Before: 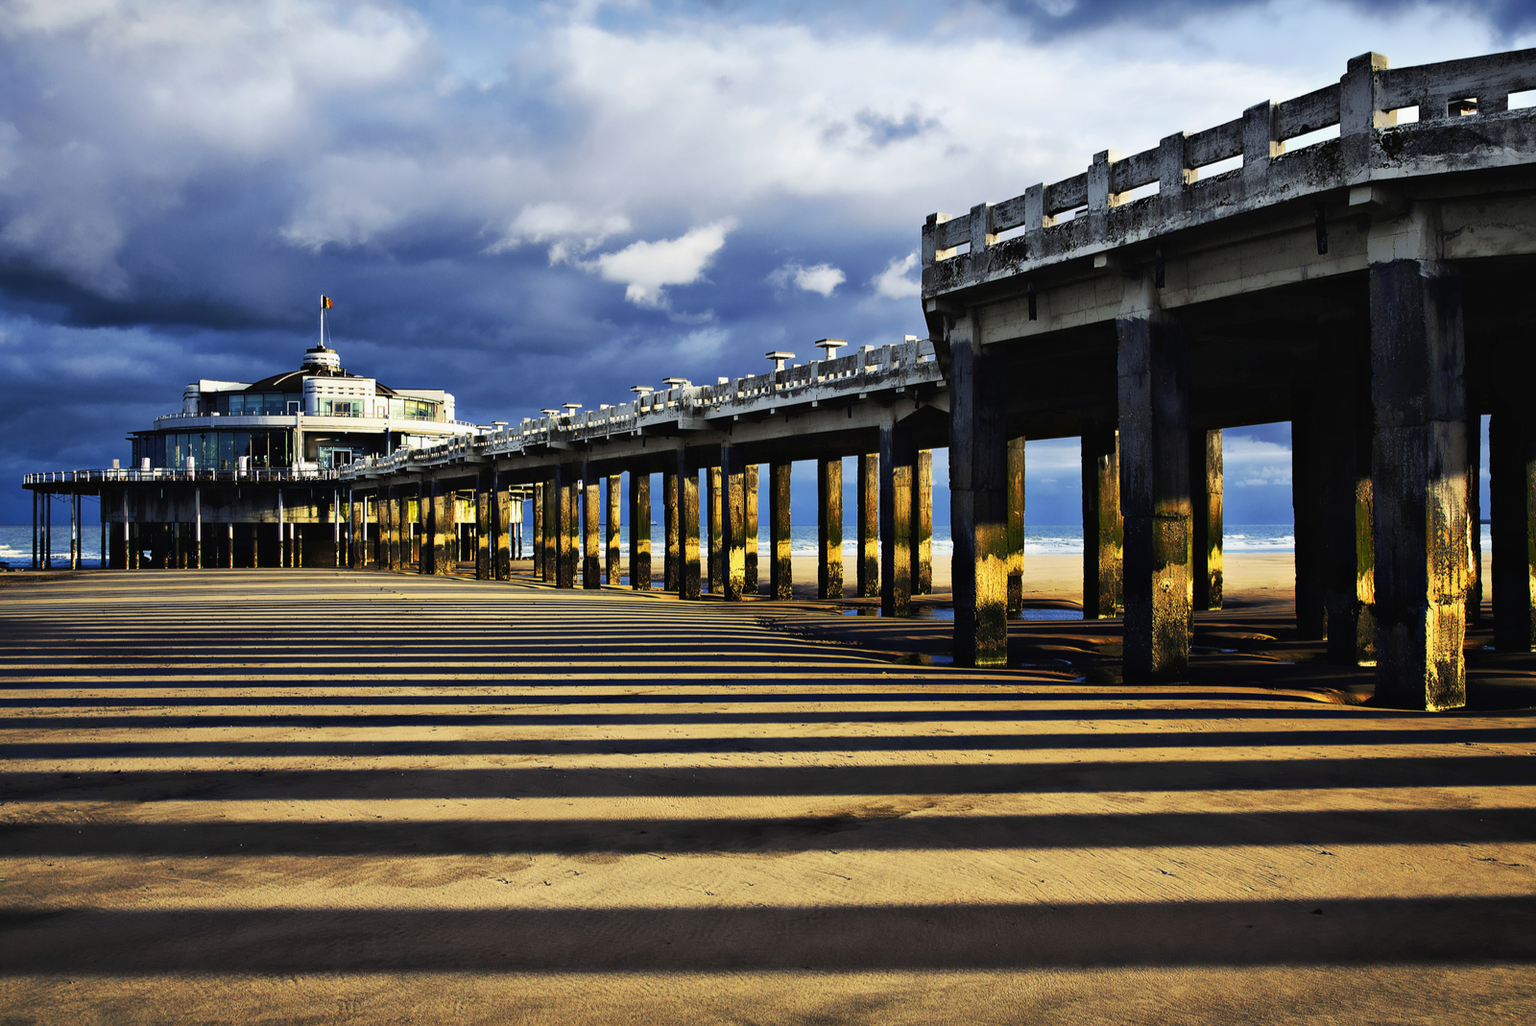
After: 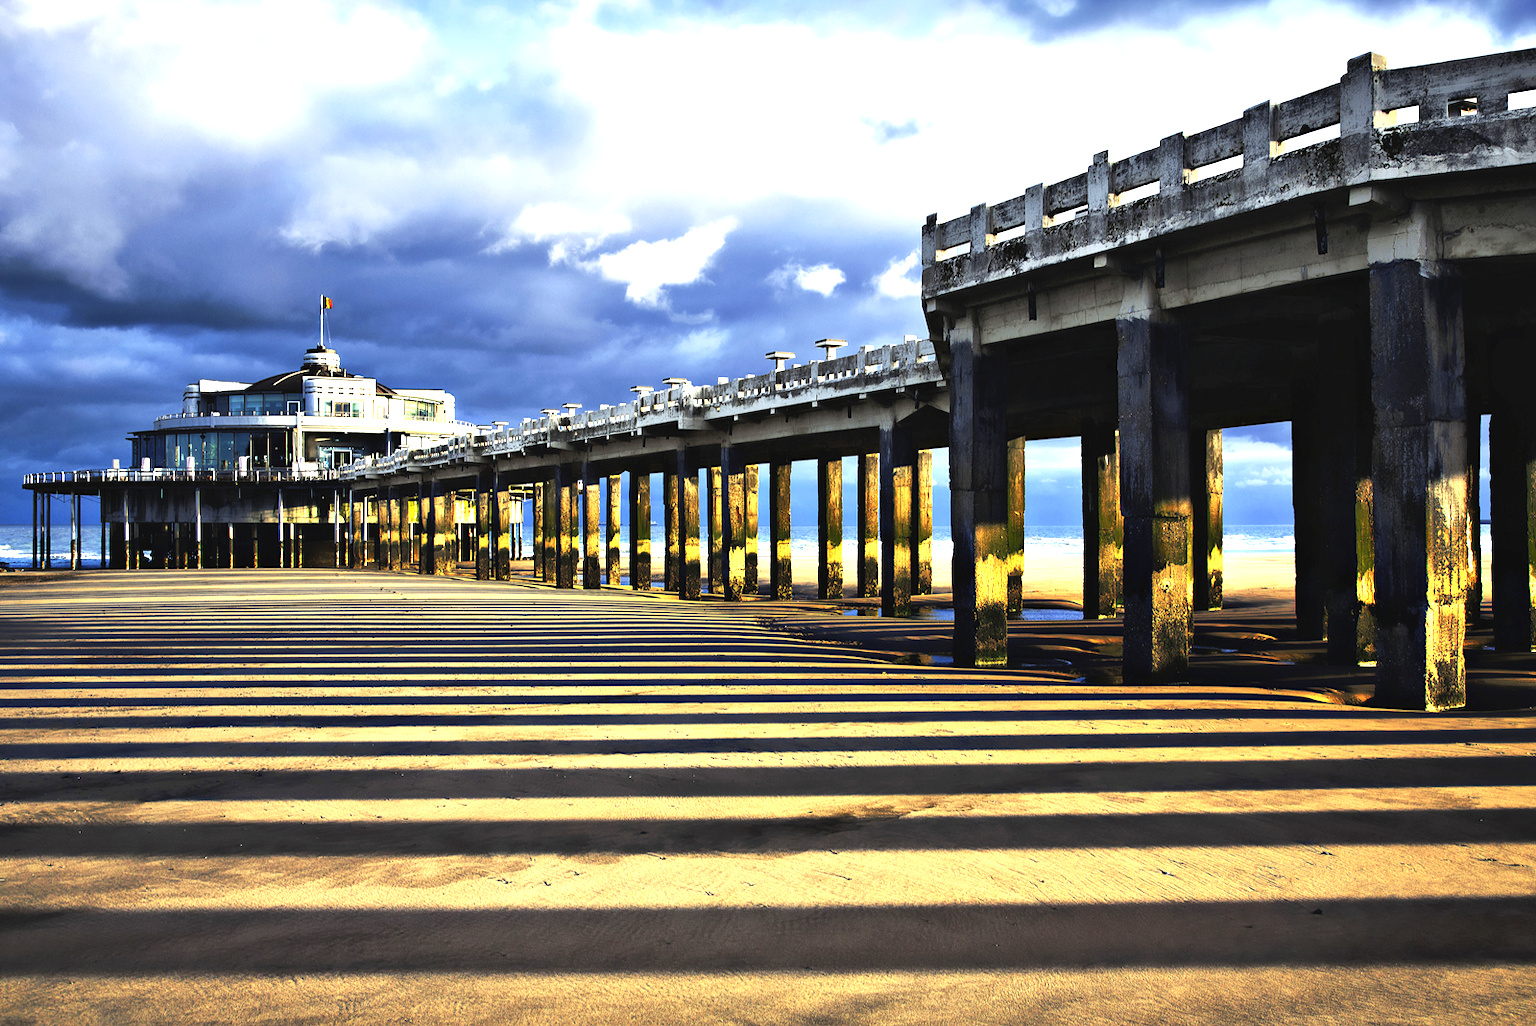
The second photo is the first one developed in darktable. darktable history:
exposure: exposure 1.071 EV, compensate highlight preservation false
